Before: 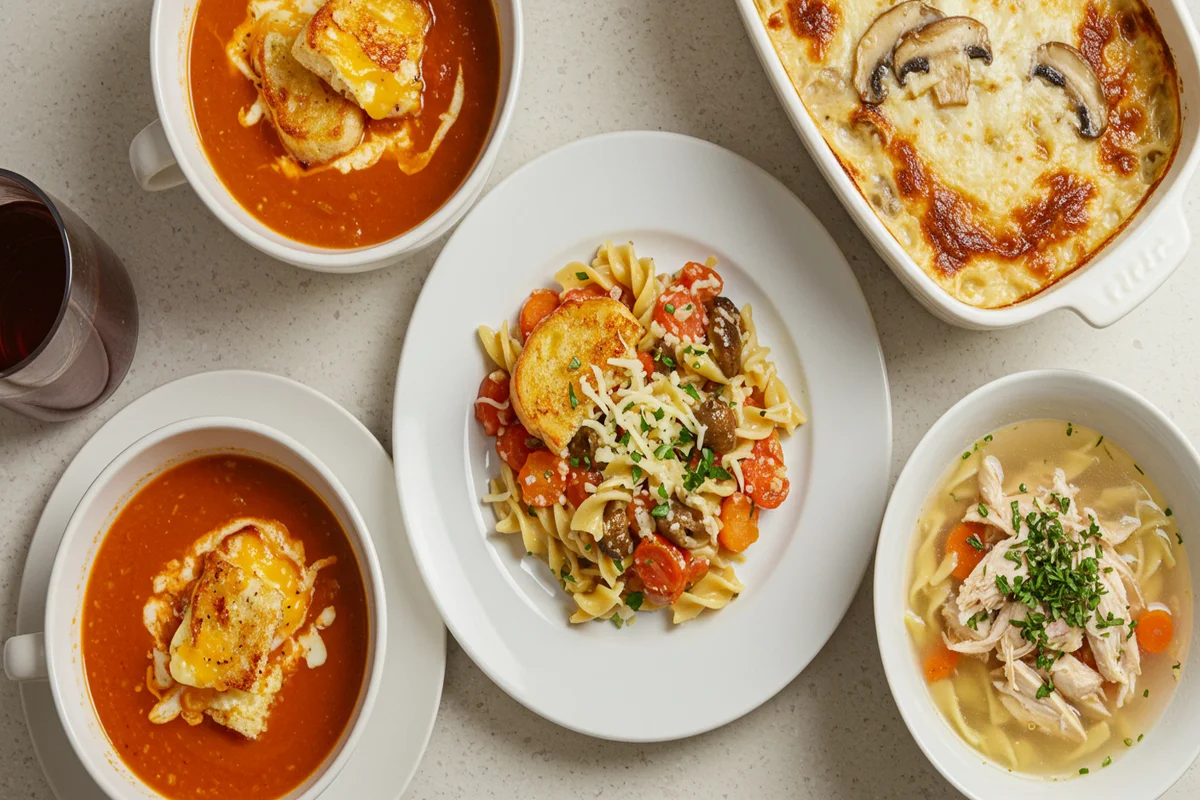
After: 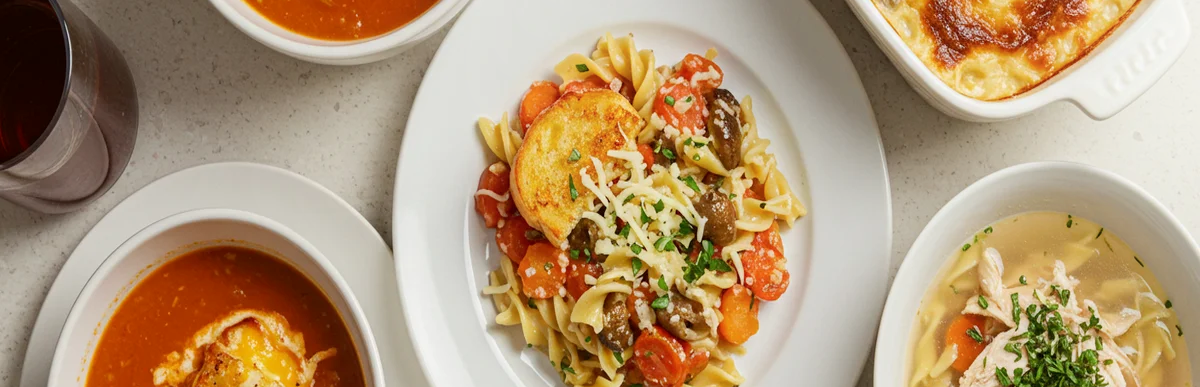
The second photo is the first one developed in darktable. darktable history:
shadows and highlights: shadows -23.08, highlights 46.15, soften with gaussian
crop and rotate: top 26.056%, bottom 25.543%
exposure: black level correction 0.001, compensate highlight preservation false
